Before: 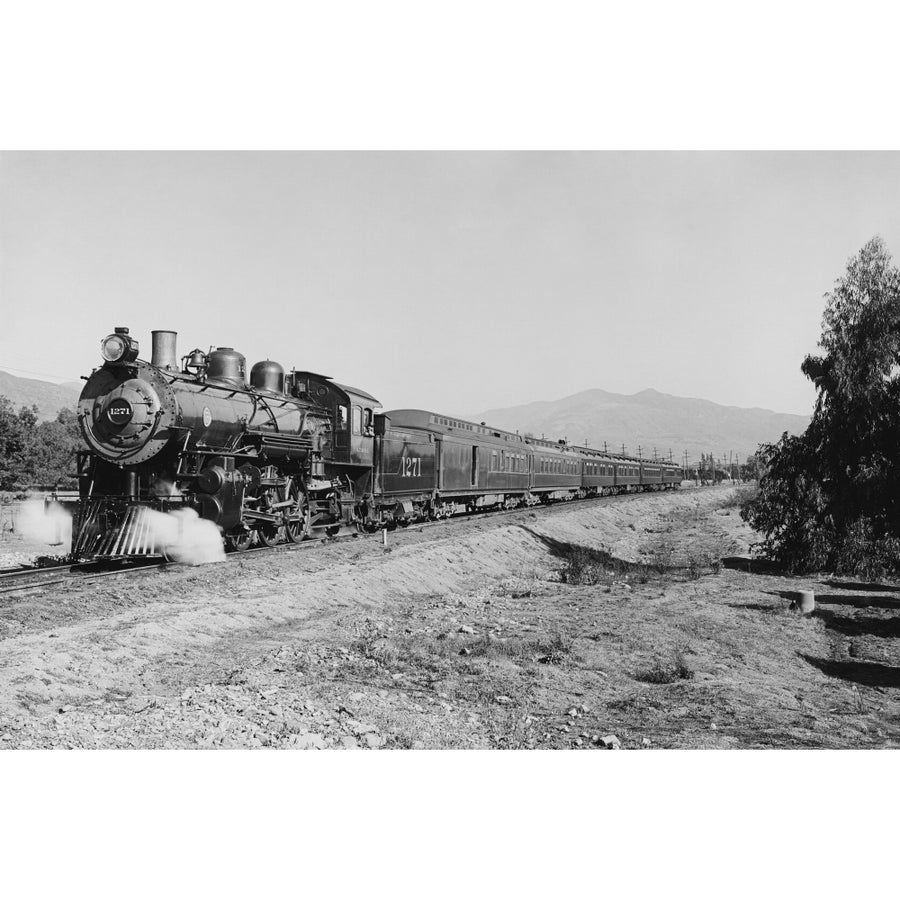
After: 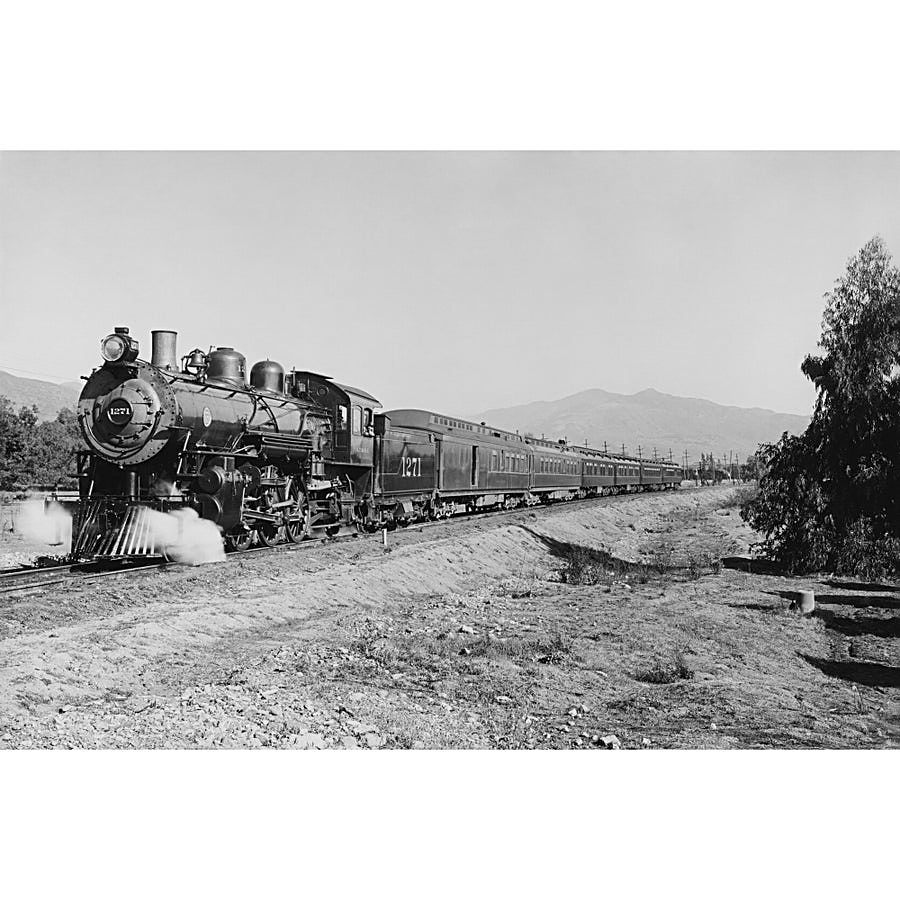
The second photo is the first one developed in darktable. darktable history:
color zones: curves: ch1 [(0, 0.831) (0.08, 0.771) (0.157, 0.268) (0.241, 0.207) (0.562, -0.005) (0.714, -0.013) (0.876, 0.01) (1, 0.831)], mix -95.27%
sharpen: on, module defaults
color correction: highlights b* -0.012, saturation 0.991
